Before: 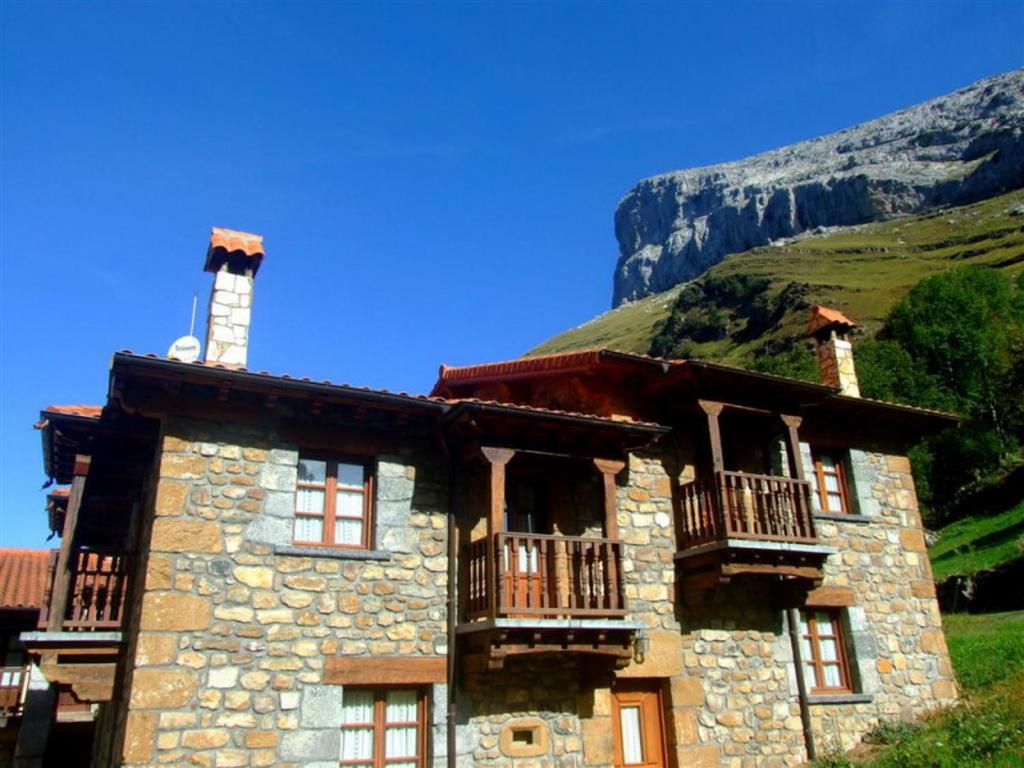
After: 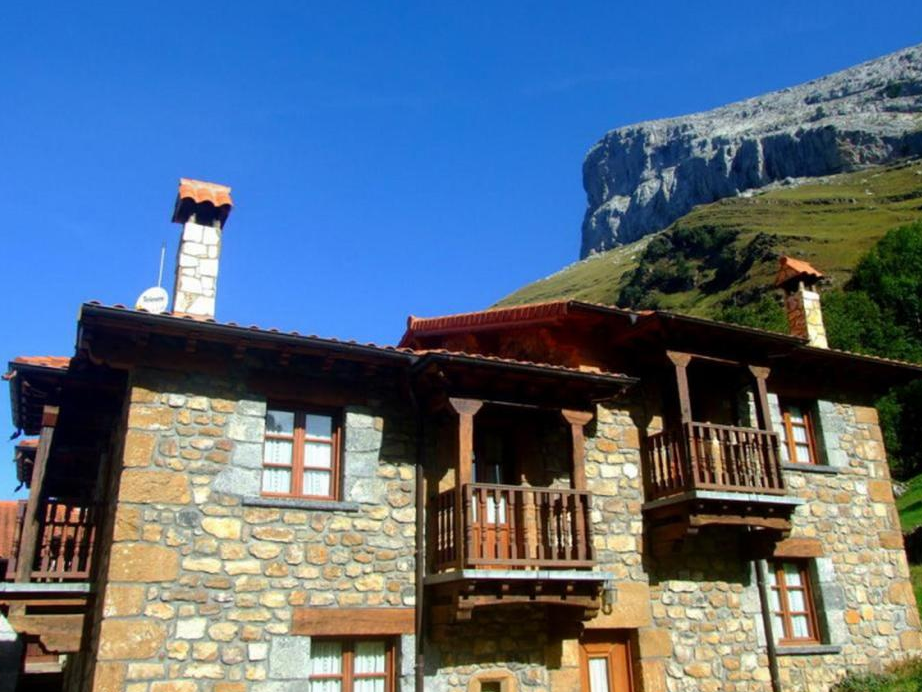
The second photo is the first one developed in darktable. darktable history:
crop: left 3.202%, top 6.484%, right 6.708%, bottom 3.337%
